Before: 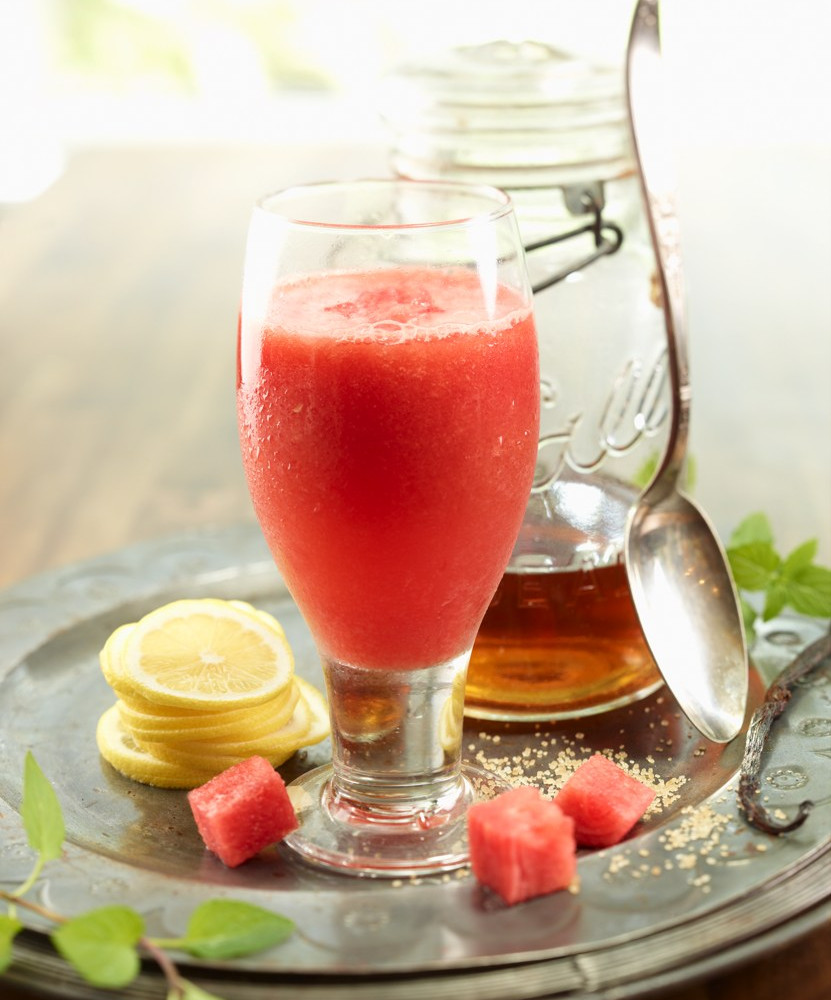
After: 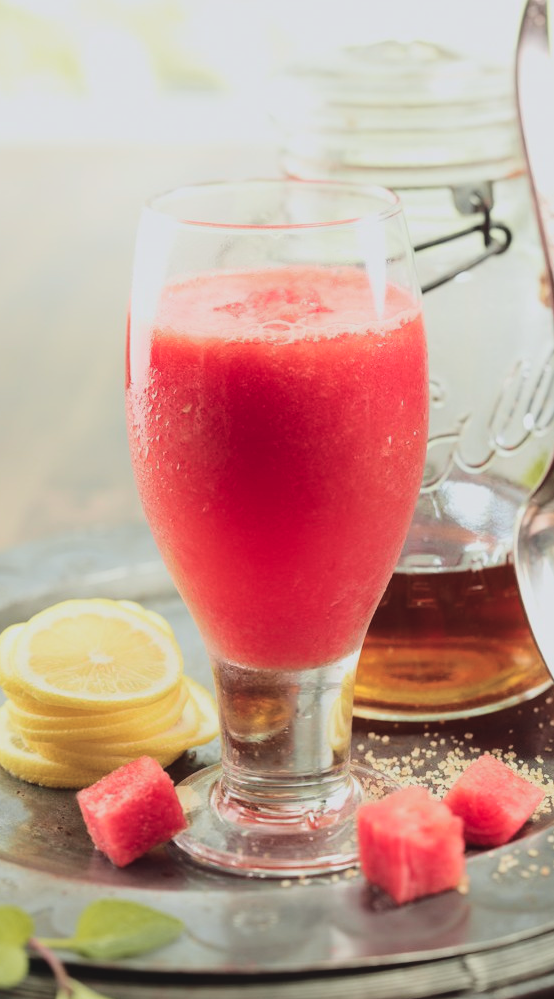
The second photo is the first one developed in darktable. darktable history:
crop and rotate: left 13.424%, right 19.87%
exposure: black level correction -0.015, exposure -0.137 EV, compensate highlight preservation false
tone curve: curves: ch0 [(0, 0) (0.049, 0.01) (0.154, 0.081) (0.491, 0.519) (0.748, 0.765) (1, 0.919)]; ch1 [(0, 0) (0.172, 0.123) (0.317, 0.272) (0.391, 0.424) (0.499, 0.497) (0.531, 0.541) (0.615, 0.608) (0.741, 0.783) (1, 1)]; ch2 [(0, 0) (0.411, 0.424) (0.483, 0.478) (0.546, 0.532) (0.652, 0.633) (1, 1)], color space Lab, independent channels, preserve colors none
